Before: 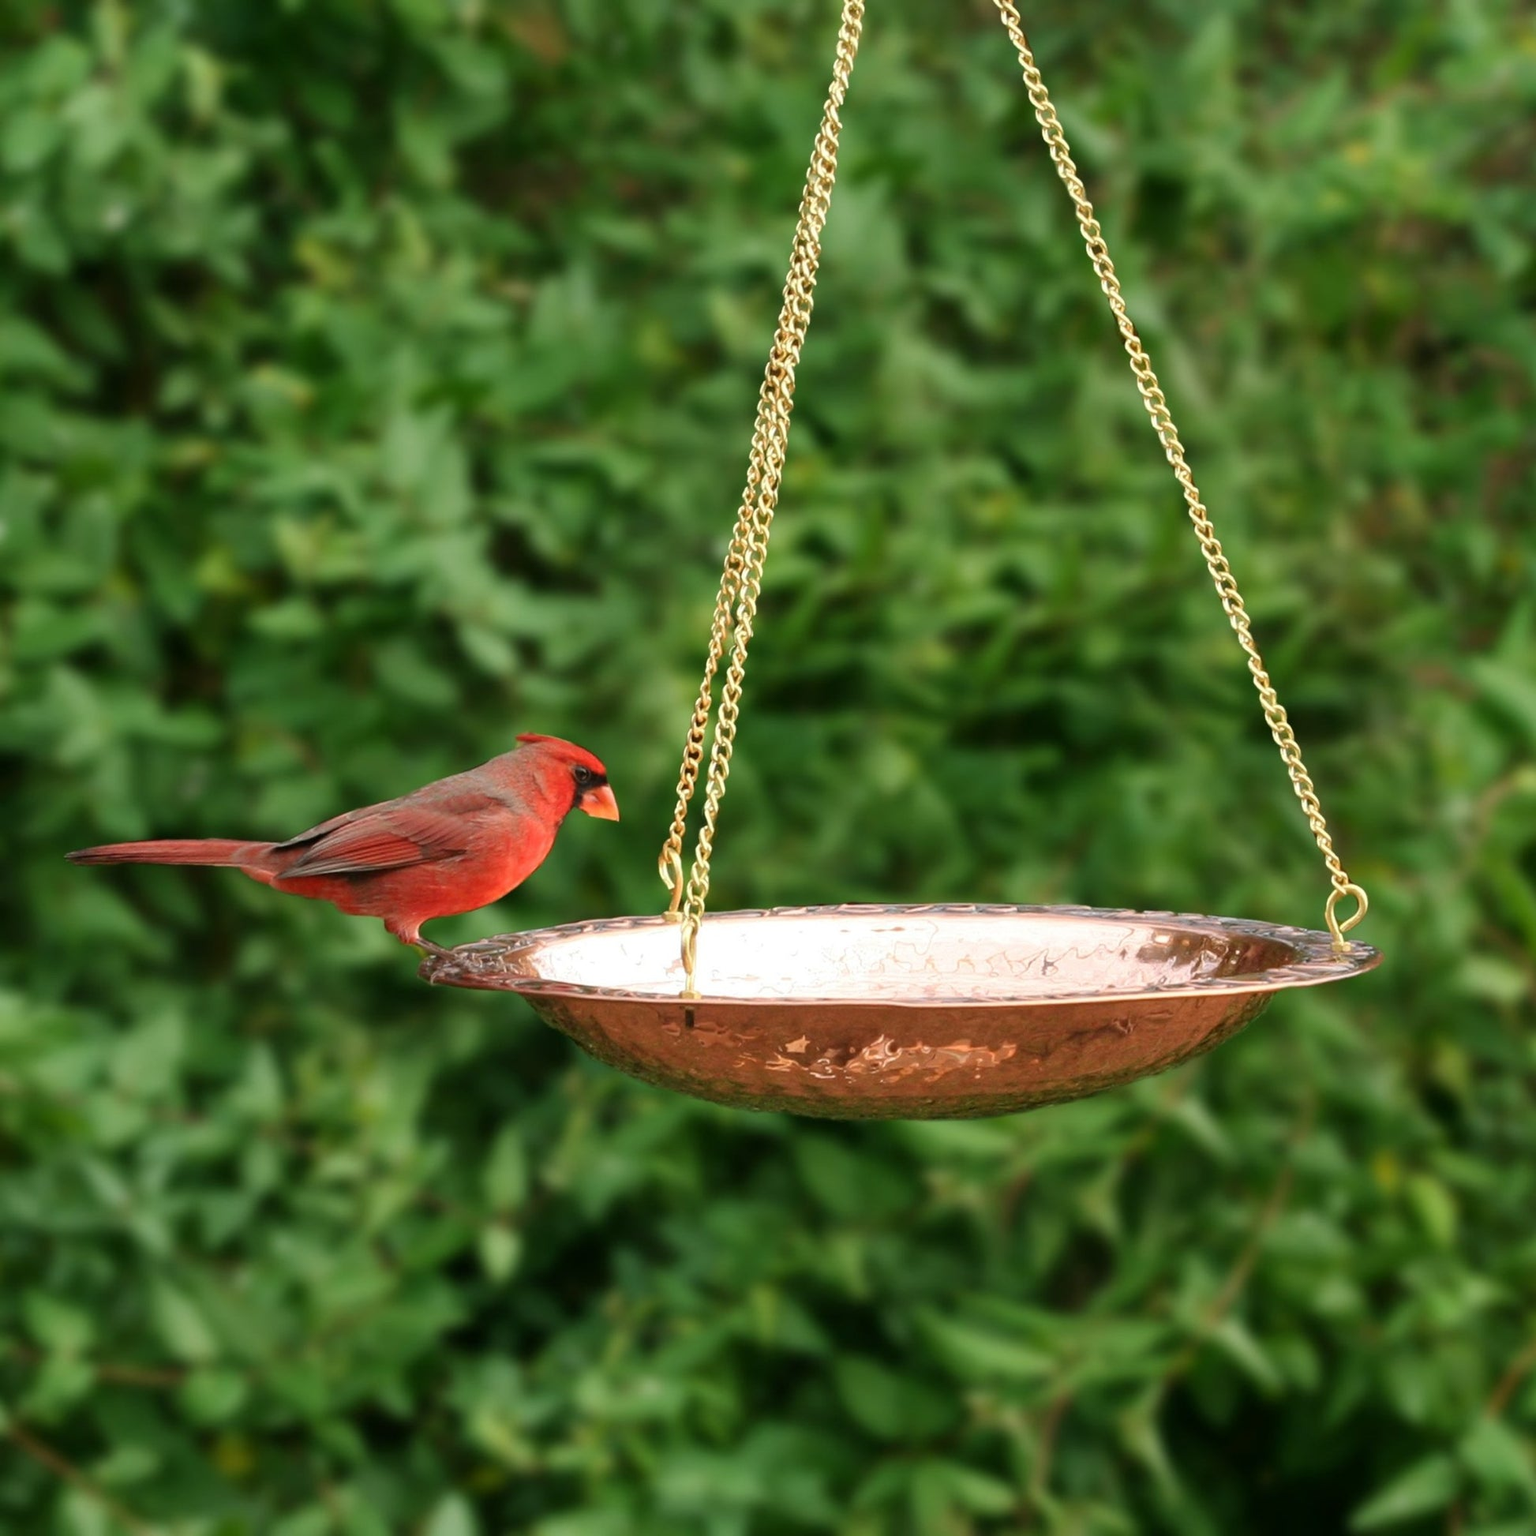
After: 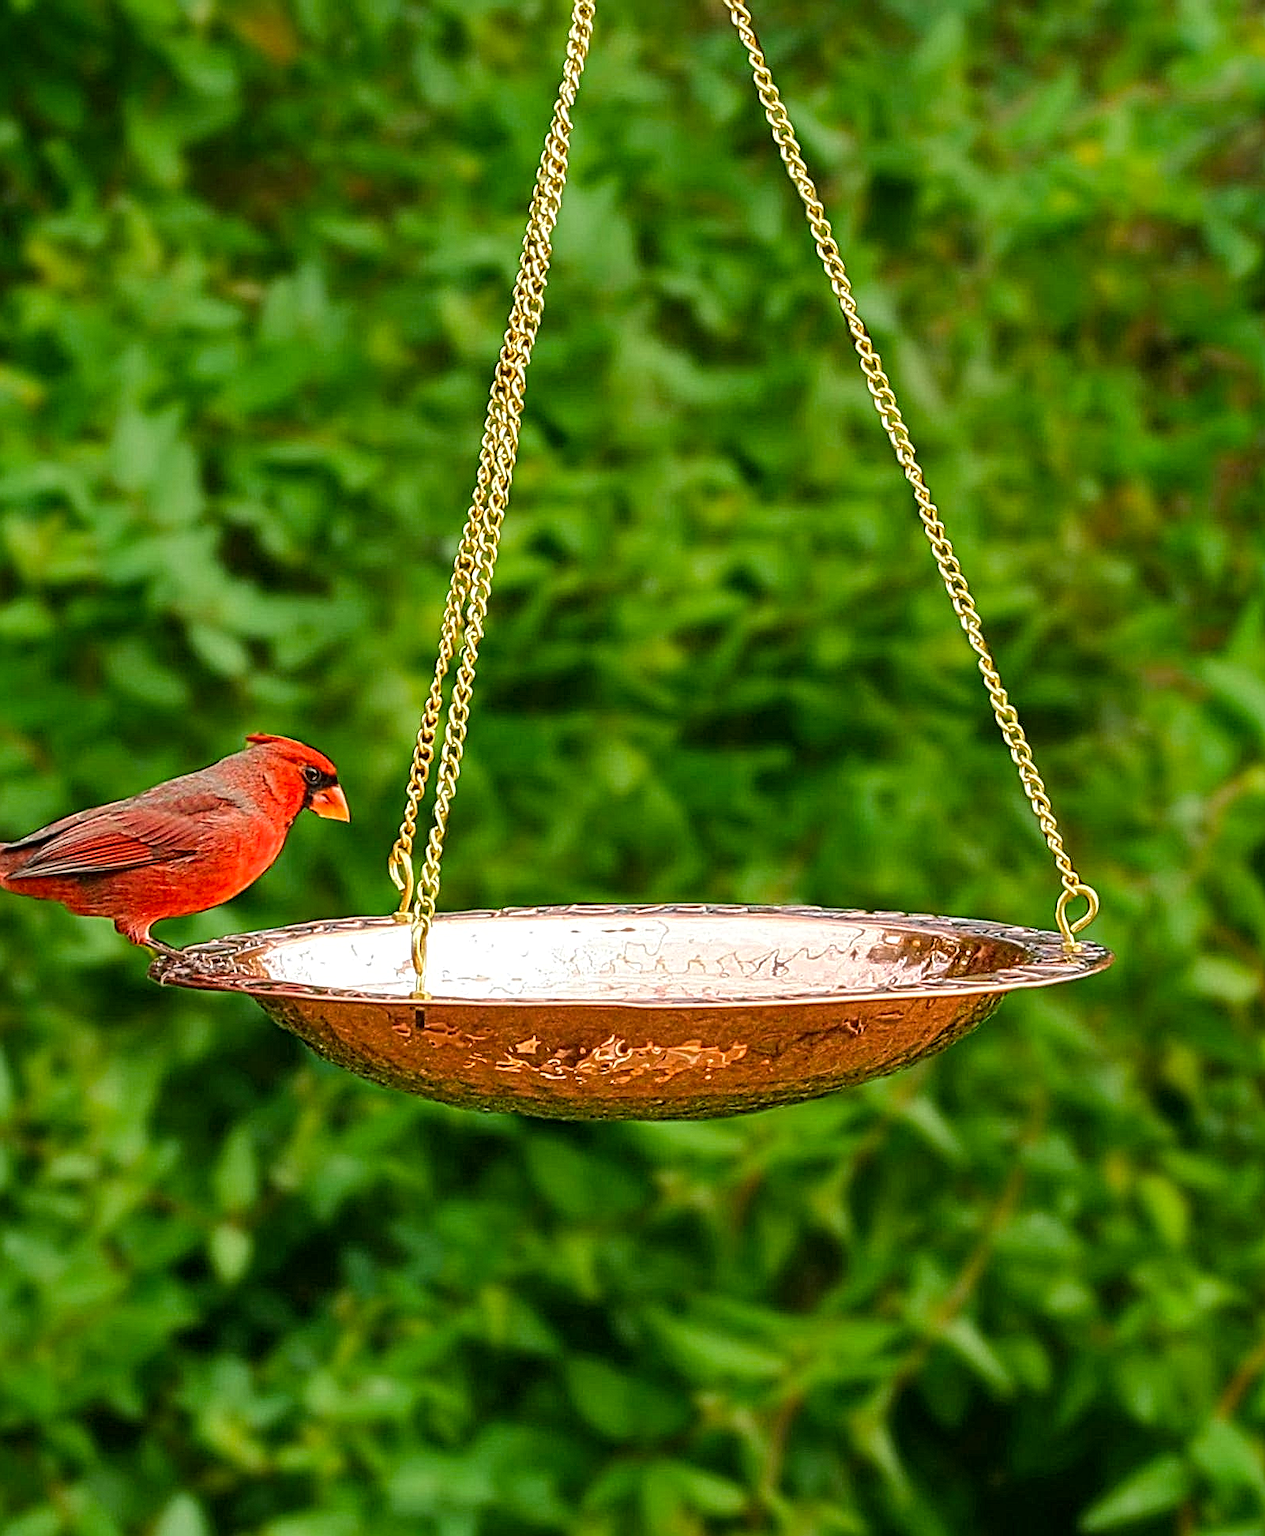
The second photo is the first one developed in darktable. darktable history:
color balance rgb: perceptual saturation grading › global saturation 25%, perceptual brilliance grading › mid-tones 10%, perceptual brilliance grading › shadows 15%, global vibrance 20%
sharpen: on, module defaults
local contrast: mode bilateral grid, contrast 20, coarseness 3, detail 300%, midtone range 0.2
rotate and perspective: automatic cropping original format, crop left 0, crop top 0
crop: left 17.582%, bottom 0.031%
